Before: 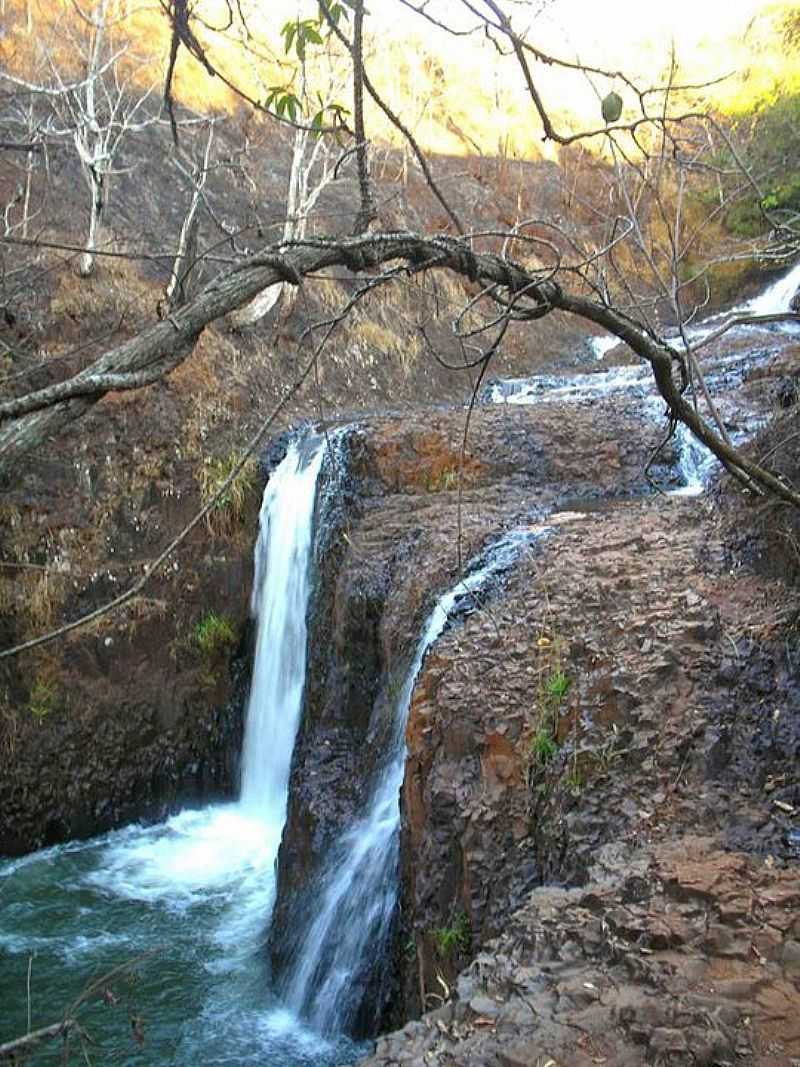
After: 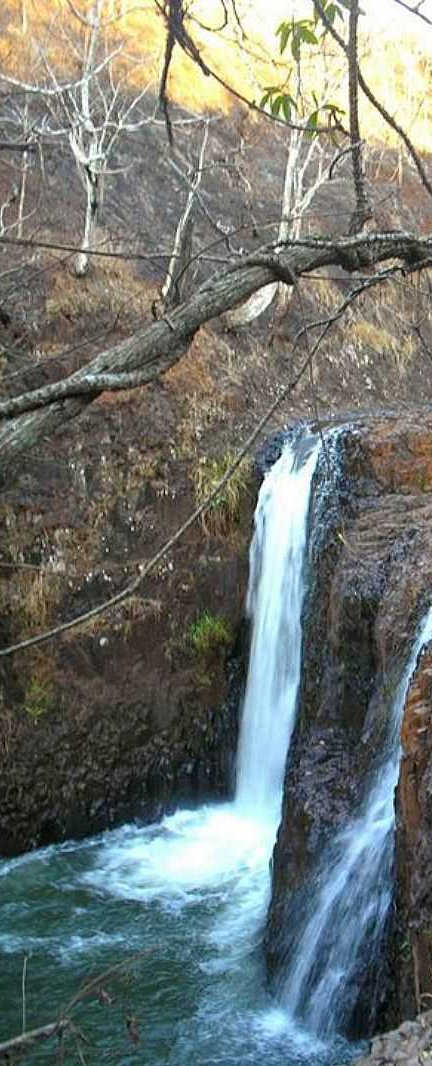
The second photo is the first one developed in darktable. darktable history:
crop: left 0.649%, right 45.301%, bottom 0.081%
